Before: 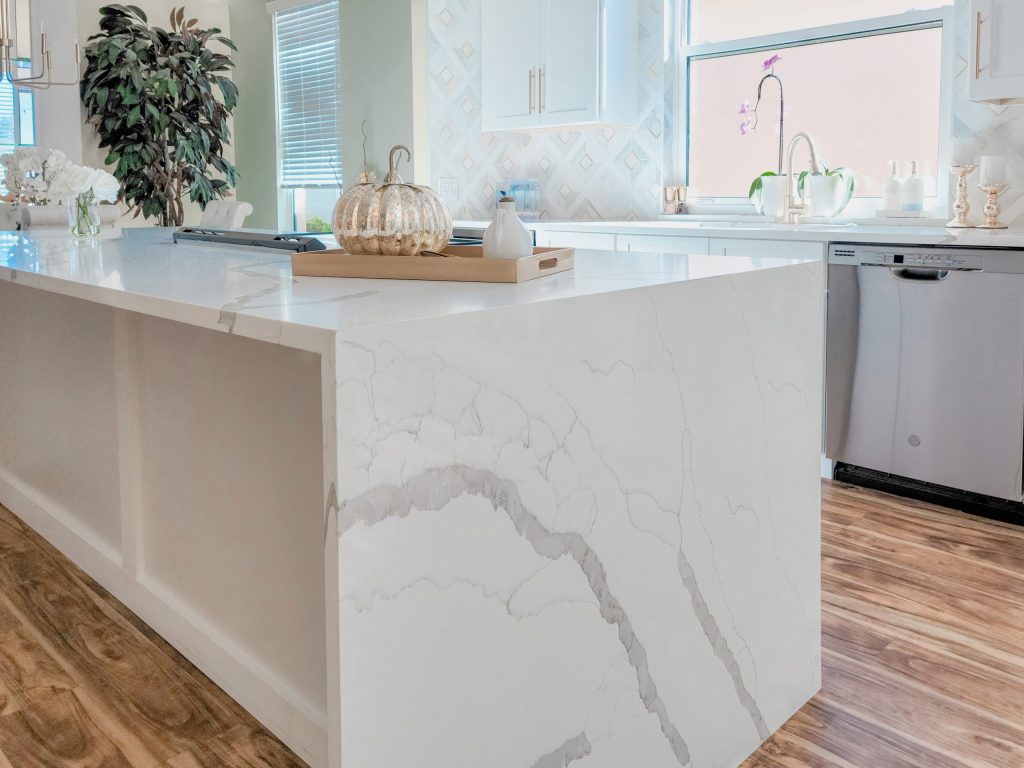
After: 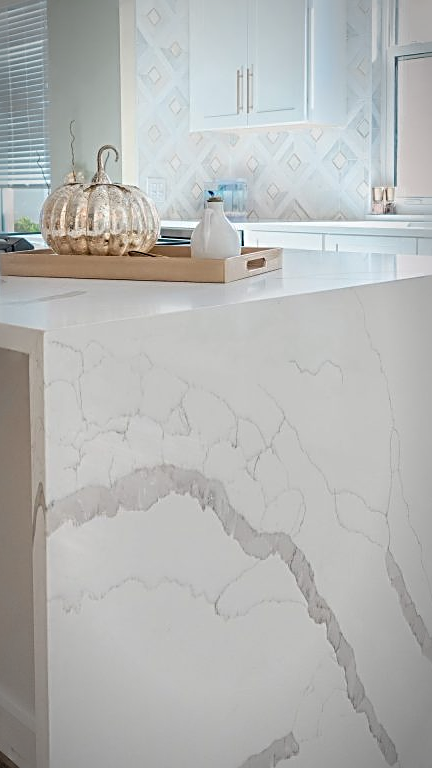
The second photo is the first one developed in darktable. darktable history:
crop: left 28.608%, right 29.142%
vignetting: automatic ratio true
sharpen: radius 2.822, amount 0.721
